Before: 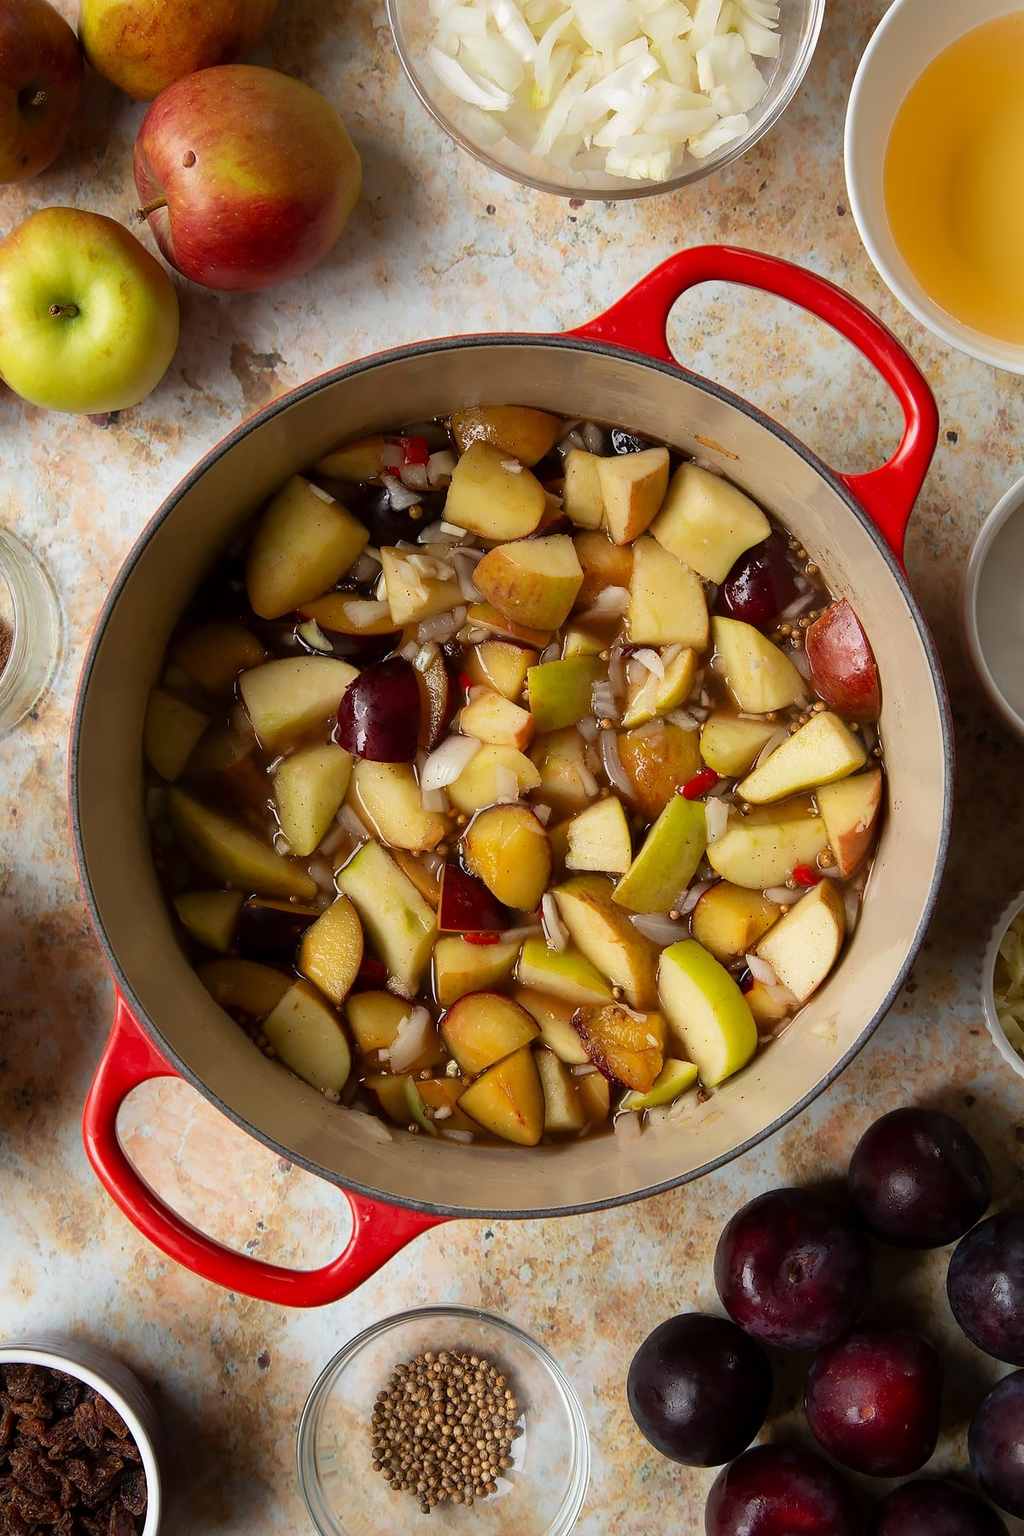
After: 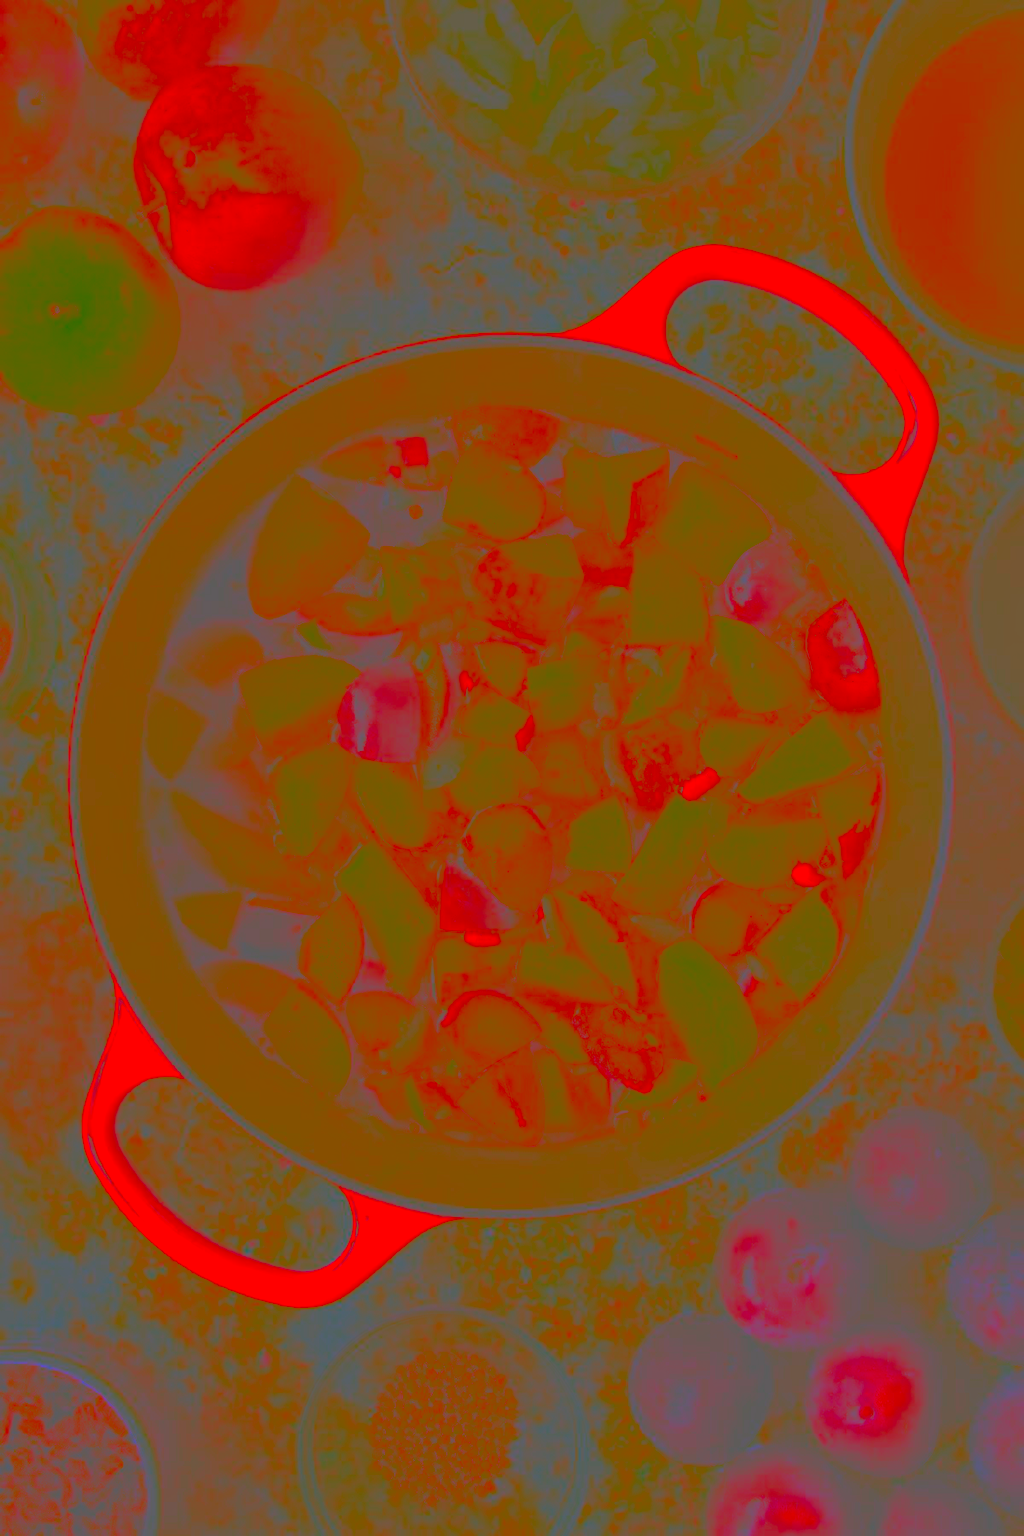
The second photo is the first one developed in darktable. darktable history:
contrast brightness saturation: contrast -0.99, brightness -0.17, saturation 0.75
shadows and highlights: shadows 0, highlights 40
exposure: black level correction 0, exposure 1 EV, compensate exposure bias true, compensate highlight preservation false
